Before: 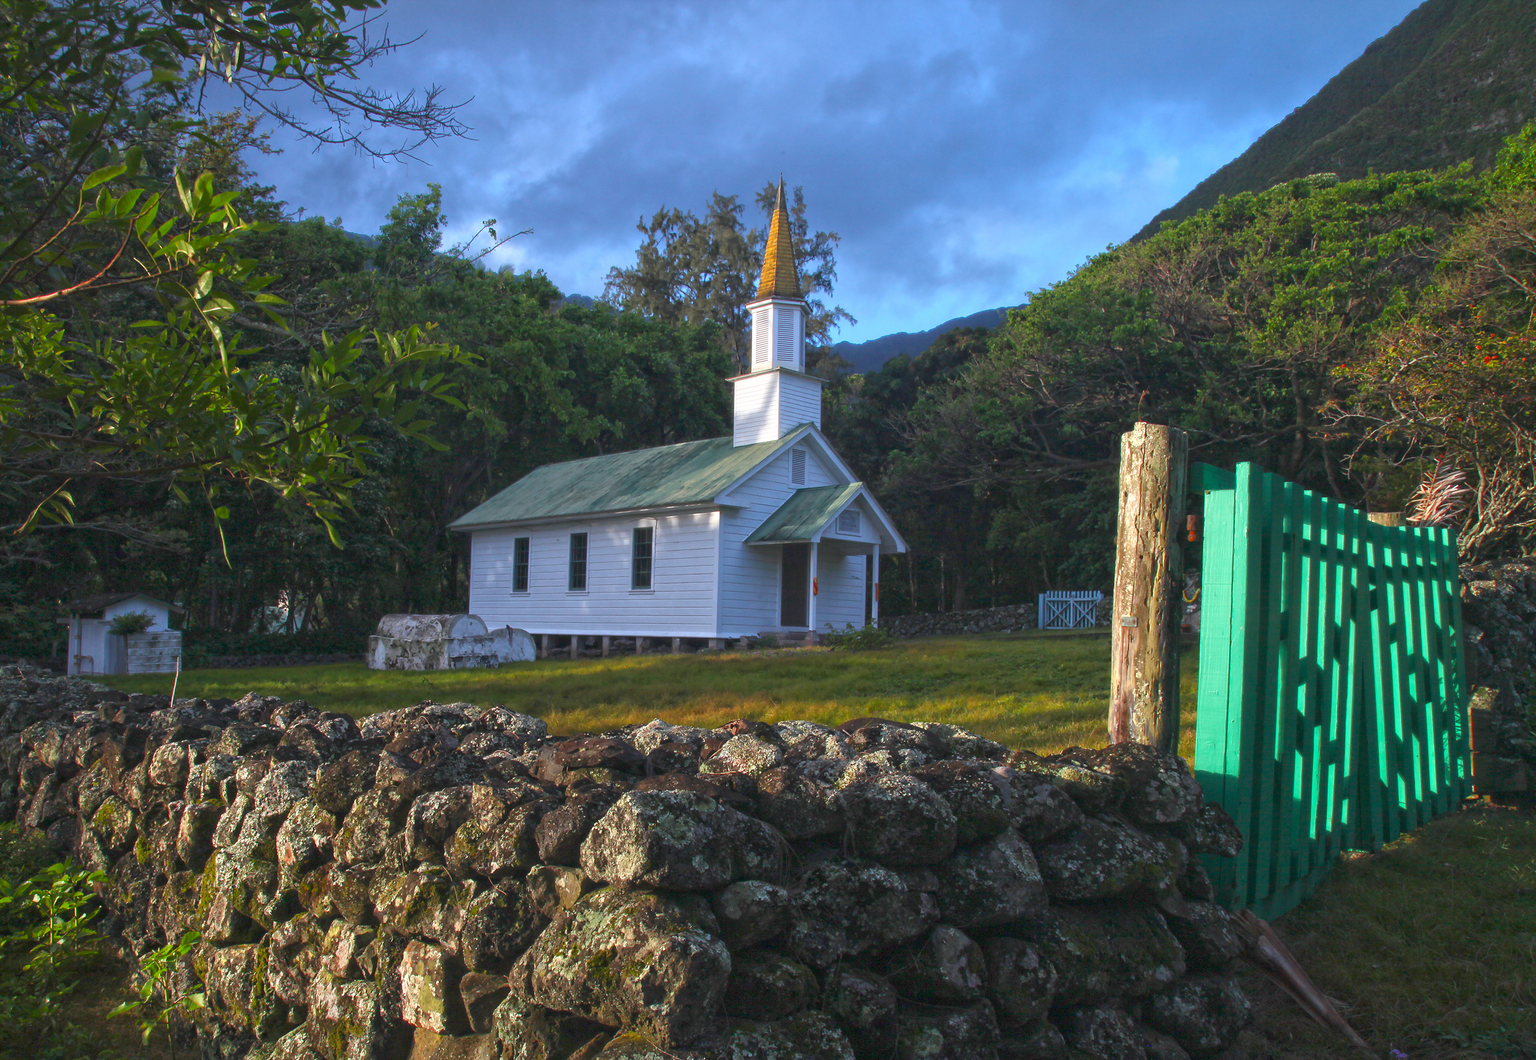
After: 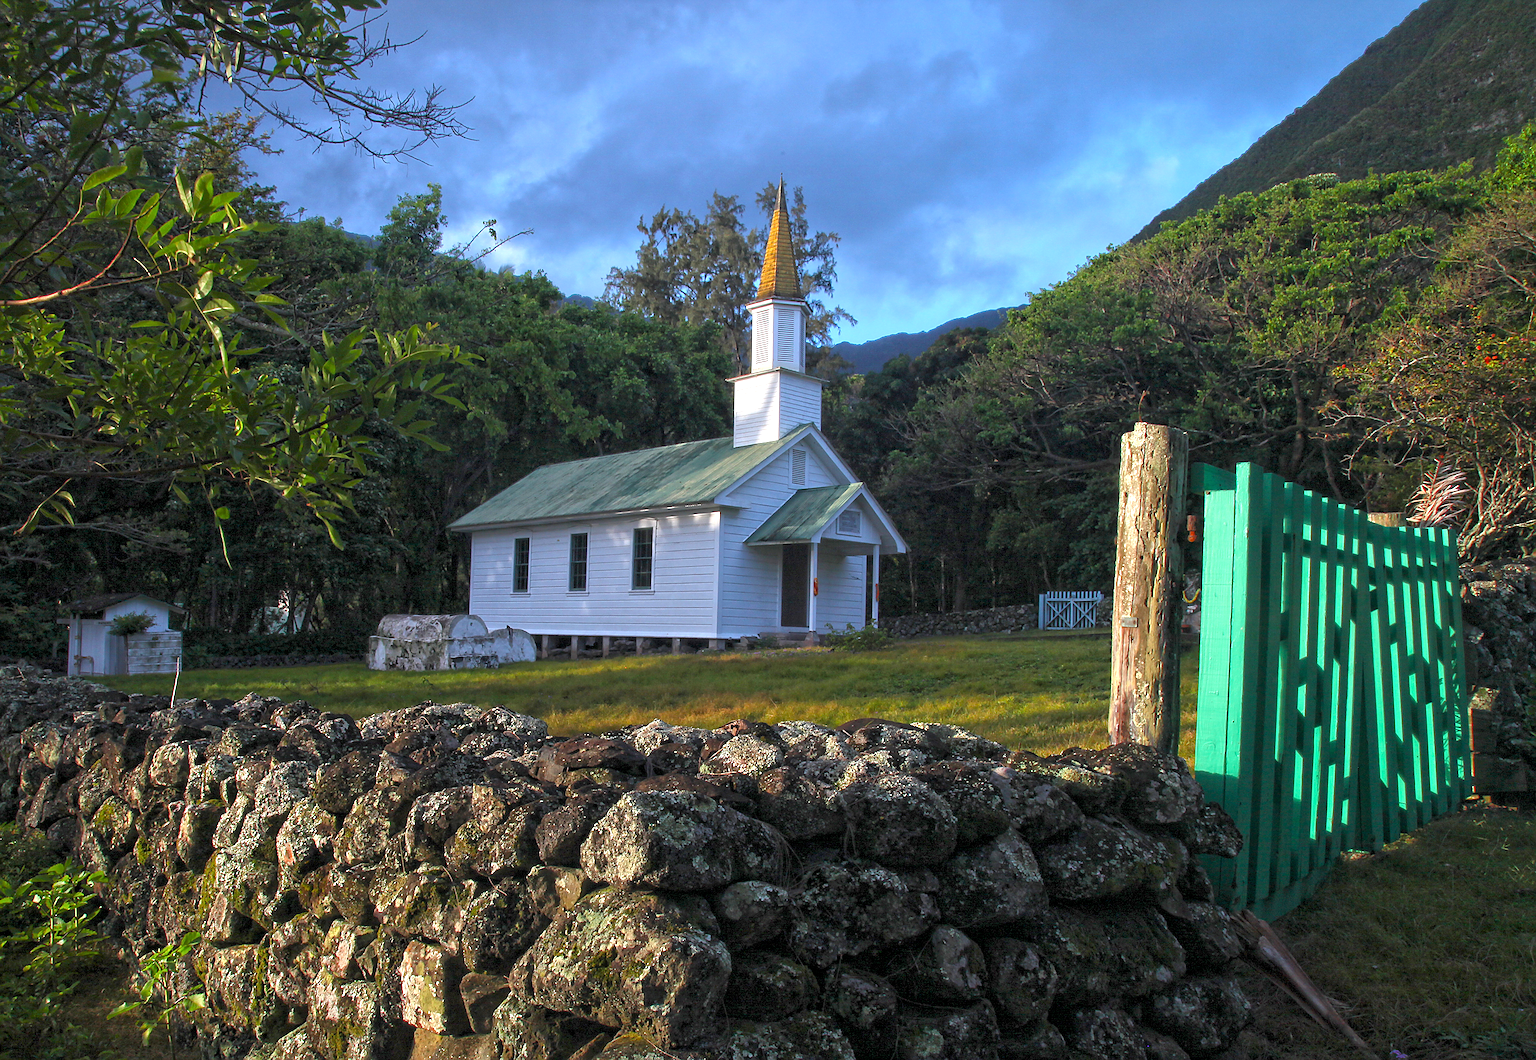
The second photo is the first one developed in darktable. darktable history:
sharpen: on, module defaults
rgb levels: levels [[0.01, 0.419, 0.839], [0, 0.5, 1], [0, 0.5, 1]]
